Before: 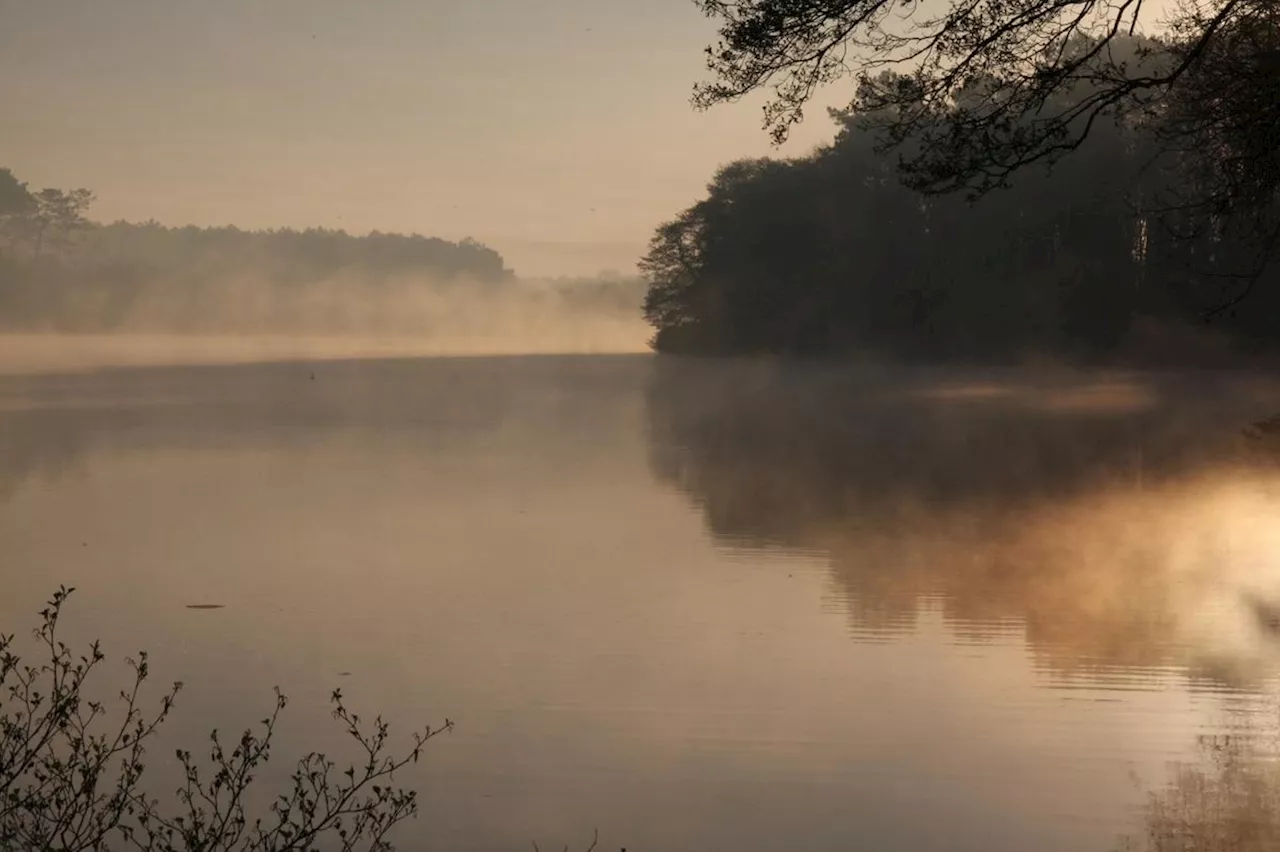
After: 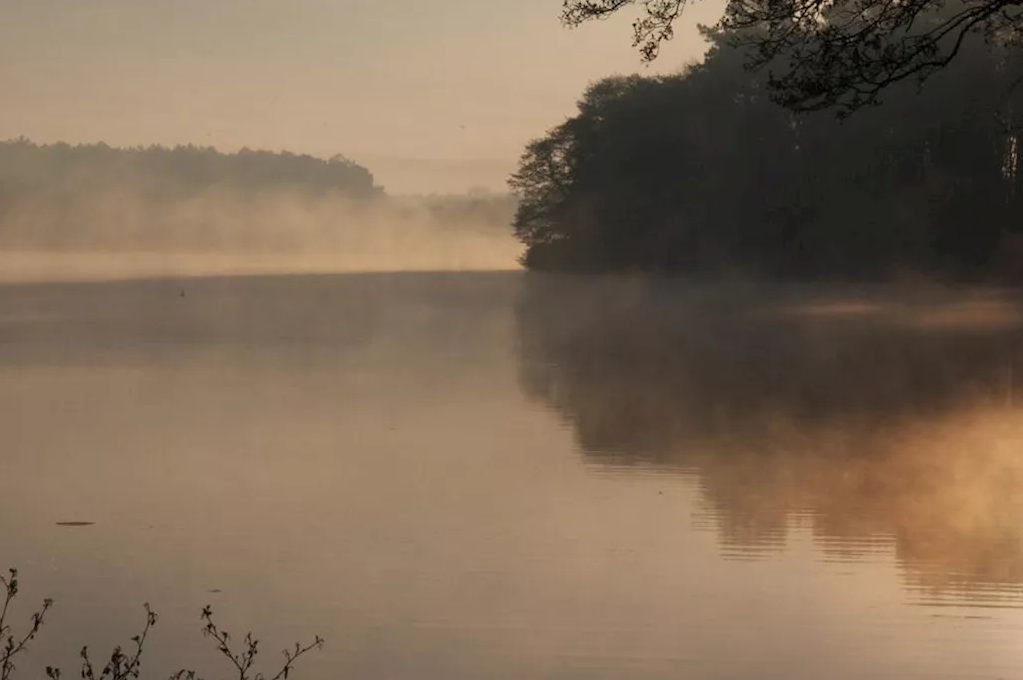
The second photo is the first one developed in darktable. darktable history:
exposure: exposure -0.004 EV, compensate highlight preservation false
crop and rotate: left 10.227%, top 9.819%, right 9.849%, bottom 10.259%
